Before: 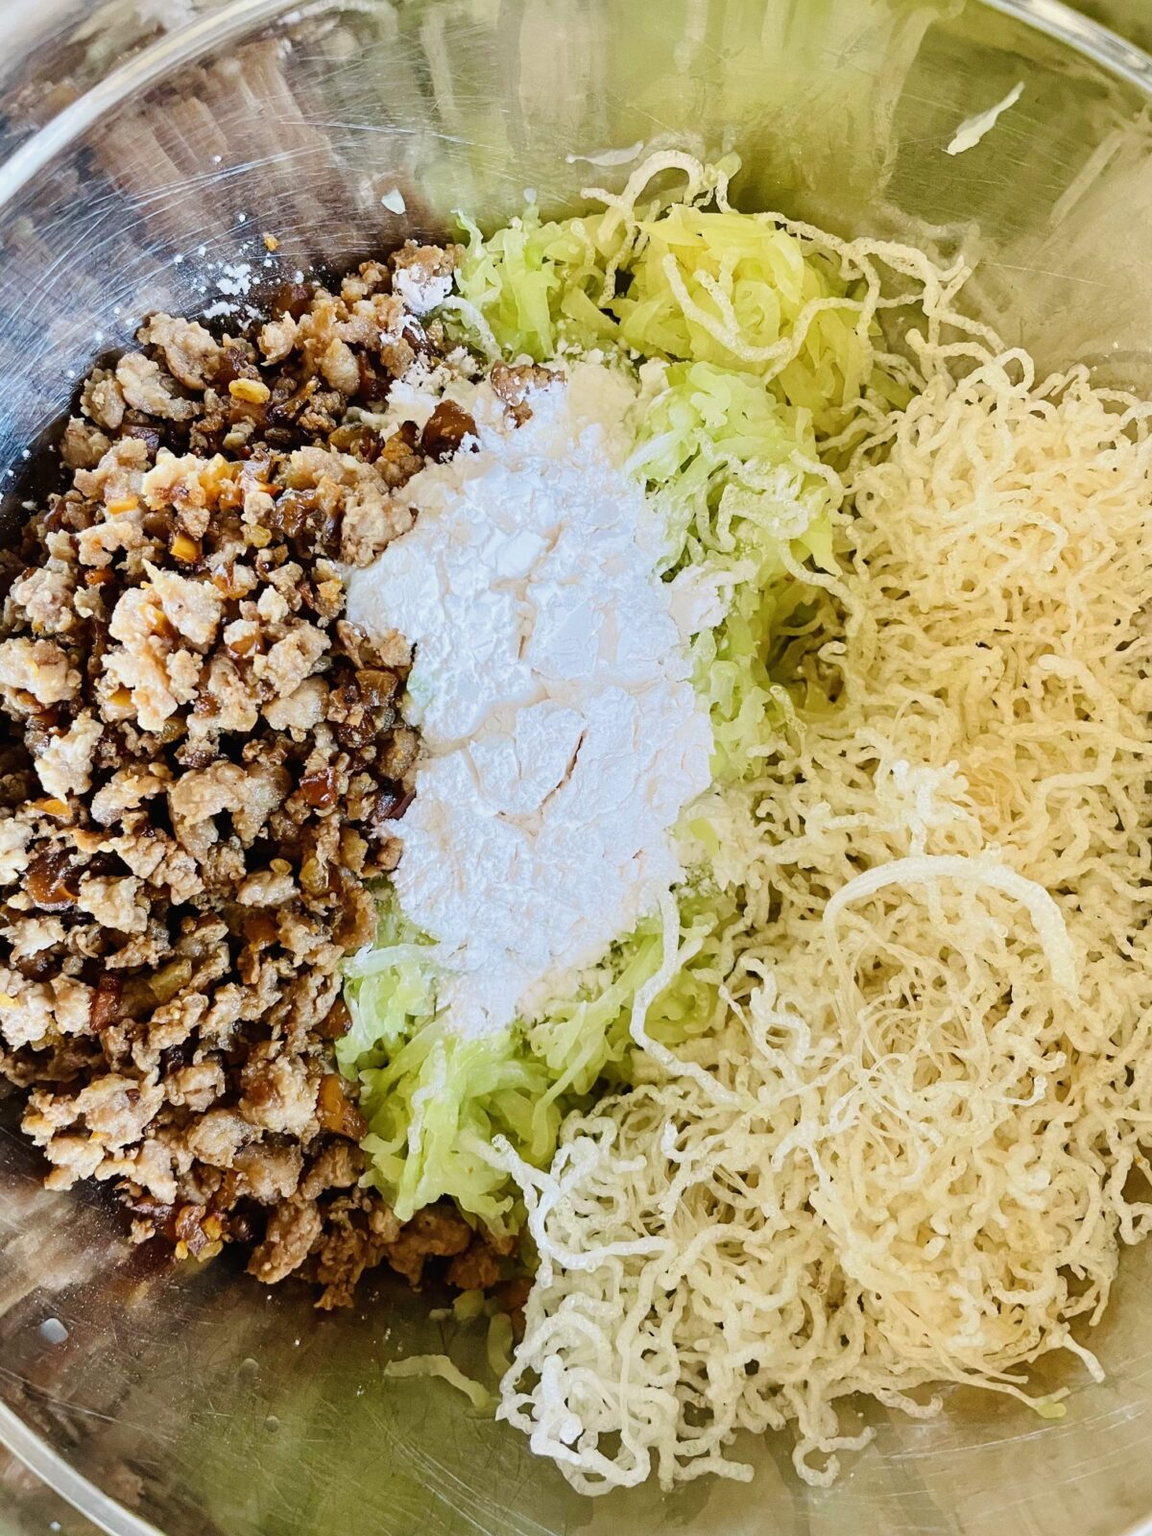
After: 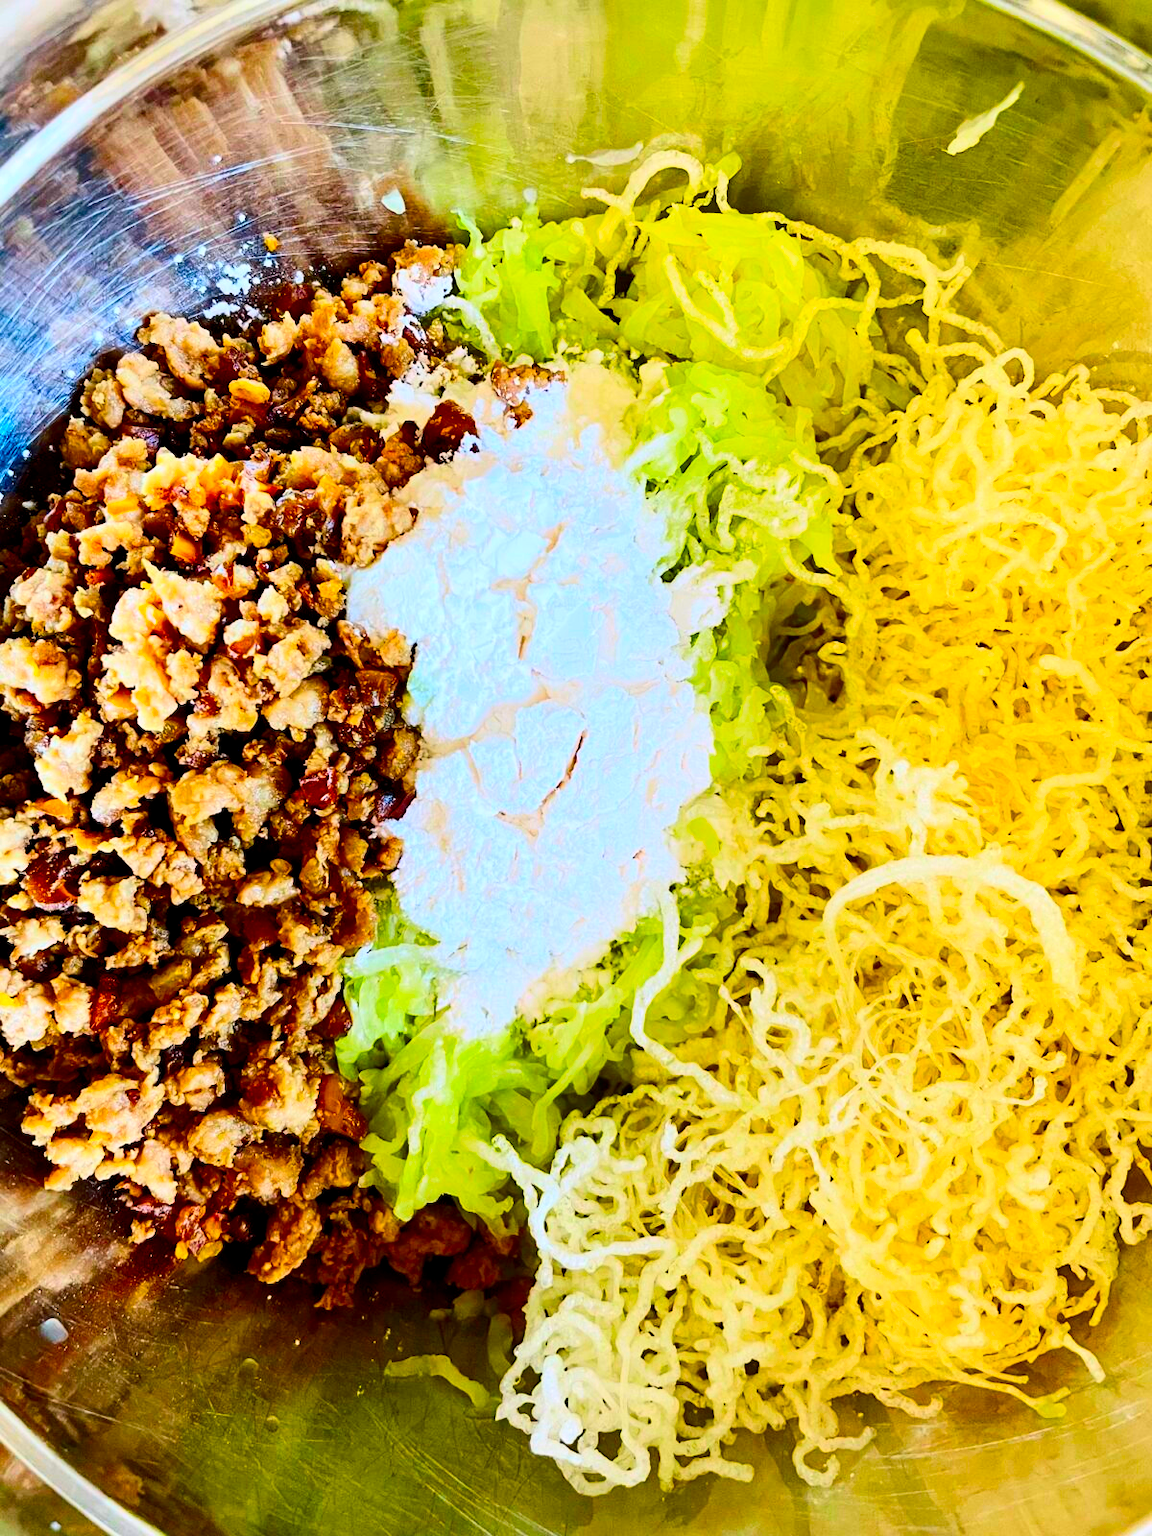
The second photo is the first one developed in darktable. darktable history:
color balance rgb: perceptual saturation grading › global saturation 30%, global vibrance 20%
contrast brightness saturation: contrast 0.26, brightness 0.02, saturation 0.87
